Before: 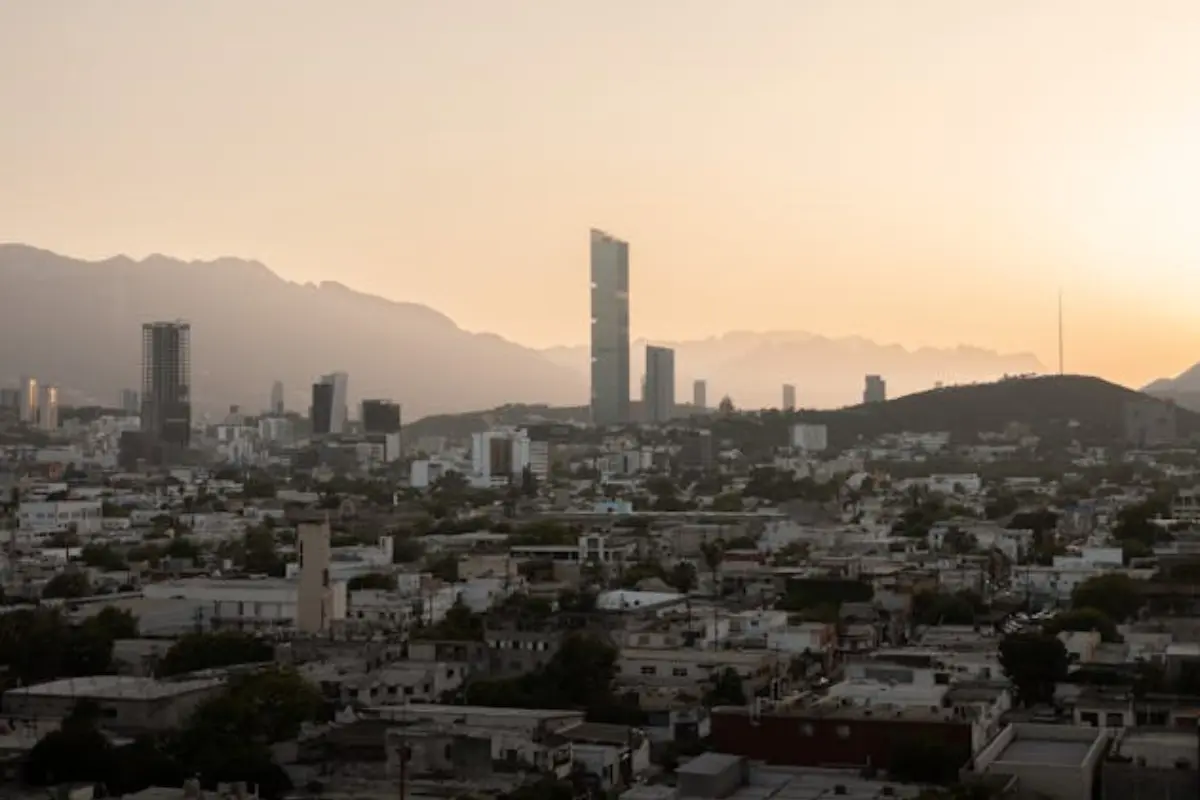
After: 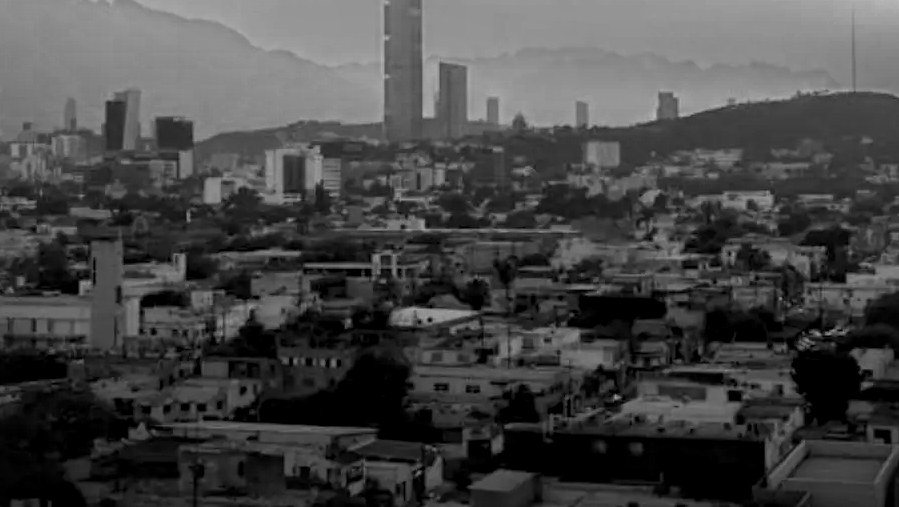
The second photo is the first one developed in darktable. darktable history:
local contrast: mode bilateral grid, contrast 26, coarseness 61, detail 151%, midtone range 0.2
color zones: curves: ch0 [(0.002, 0.429) (0.121, 0.212) (0.198, 0.113) (0.276, 0.344) (0.331, 0.541) (0.41, 0.56) (0.482, 0.289) (0.619, 0.227) (0.721, 0.18) (0.821, 0.435) (0.928, 0.555) (1, 0.587)]; ch1 [(0, 0) (0.143, 0) (0.286, 0) (0.429, 0) (0.571, 0) (0.714, 0) (0.857, 0)]
crop and rotate: left 17.26%, top 35.488%, right 7.777%, bottom 1.046%
